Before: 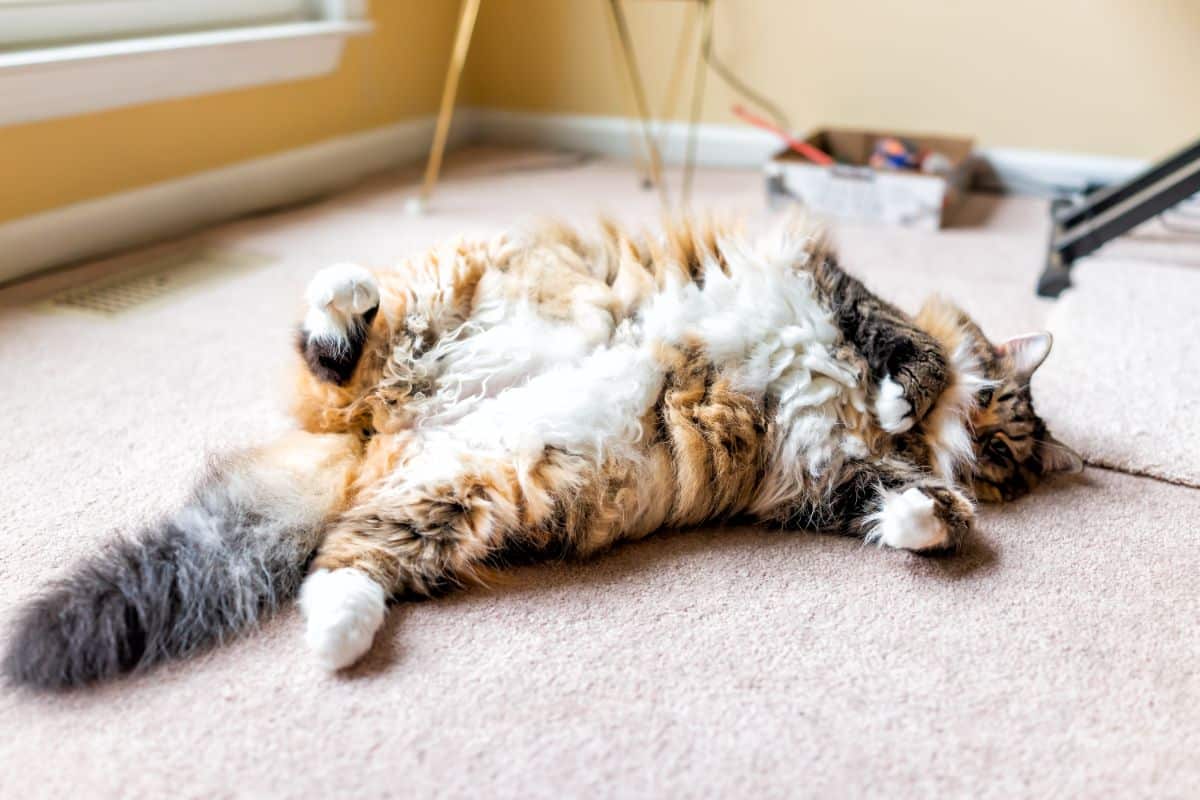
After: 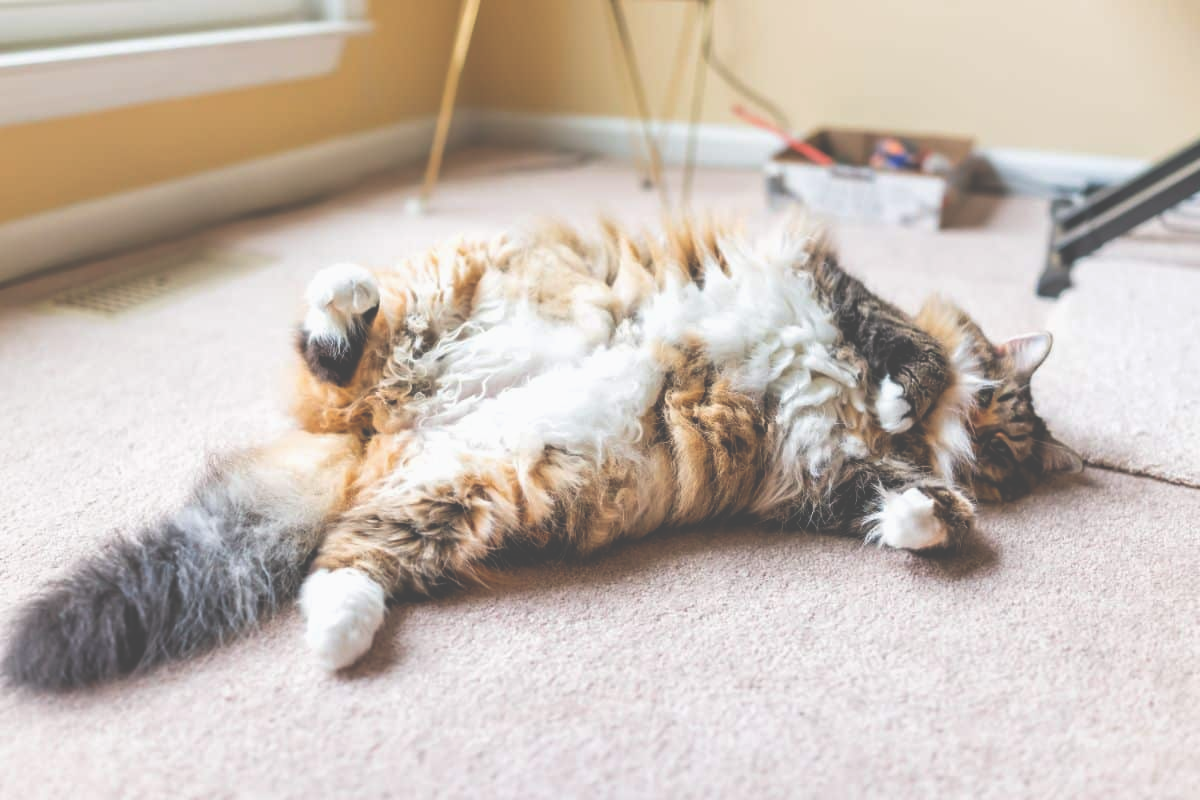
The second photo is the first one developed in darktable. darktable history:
exposure: black level correction -0.062, exposure -0.049 EV, compensate exposure bias true, compensate highlight preservation false
